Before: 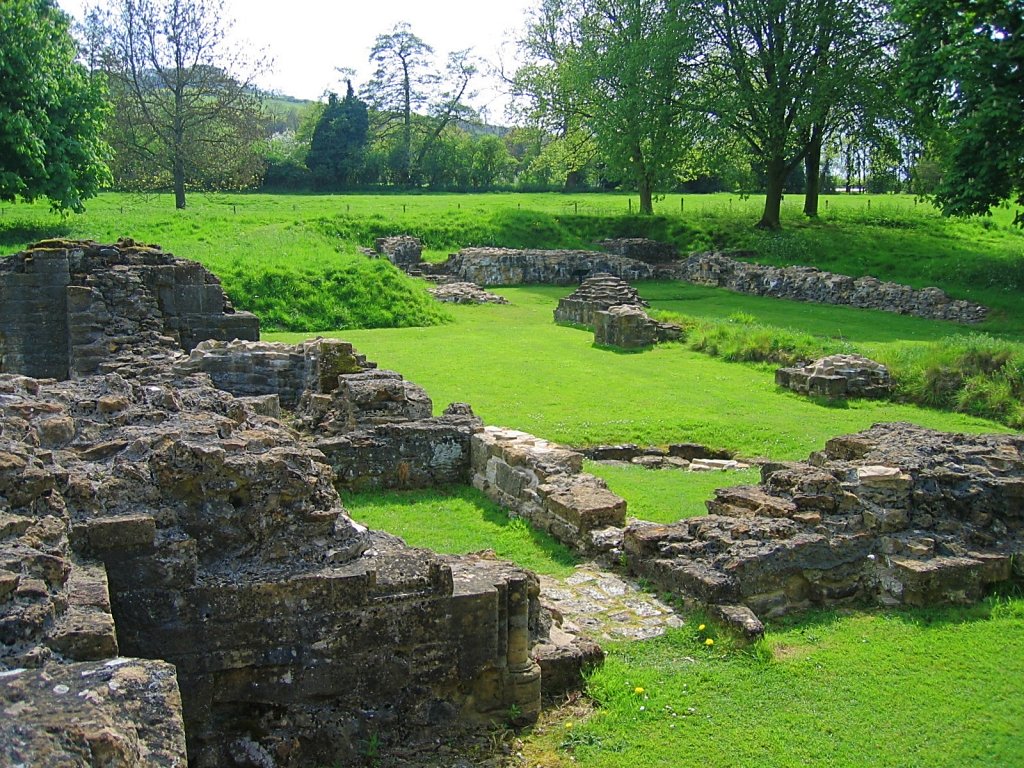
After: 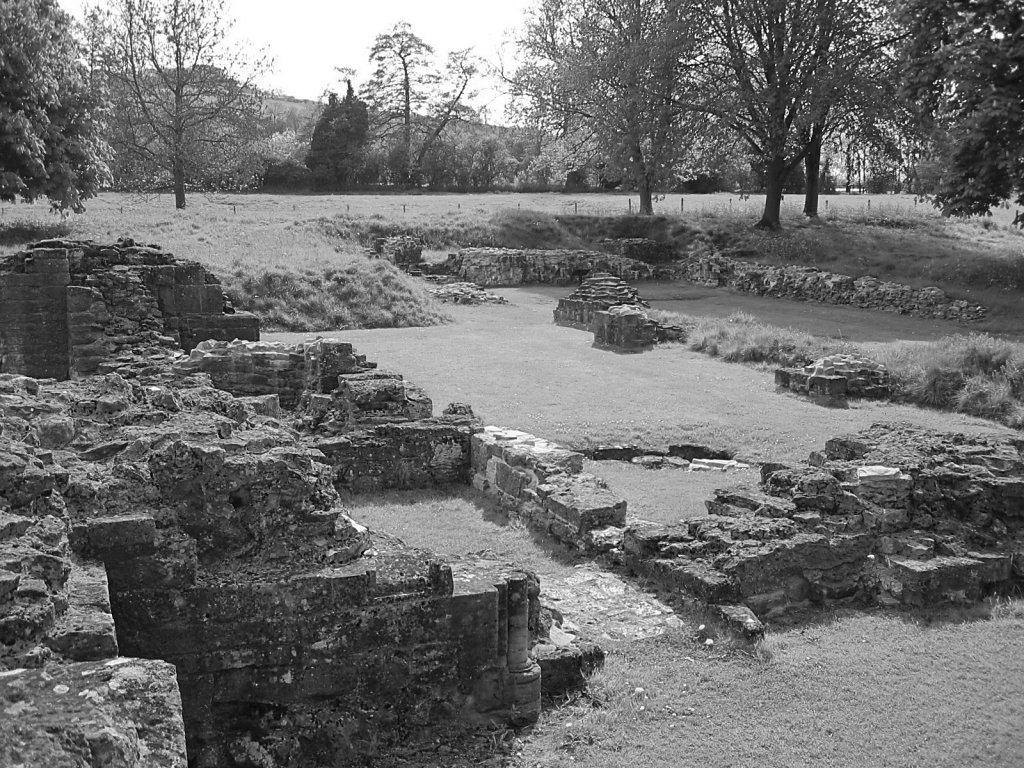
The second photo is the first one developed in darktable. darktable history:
shadows and highlights: shadows 37.27, highlights -28.18, soften with gaussian
monochrome: on, module defaults
